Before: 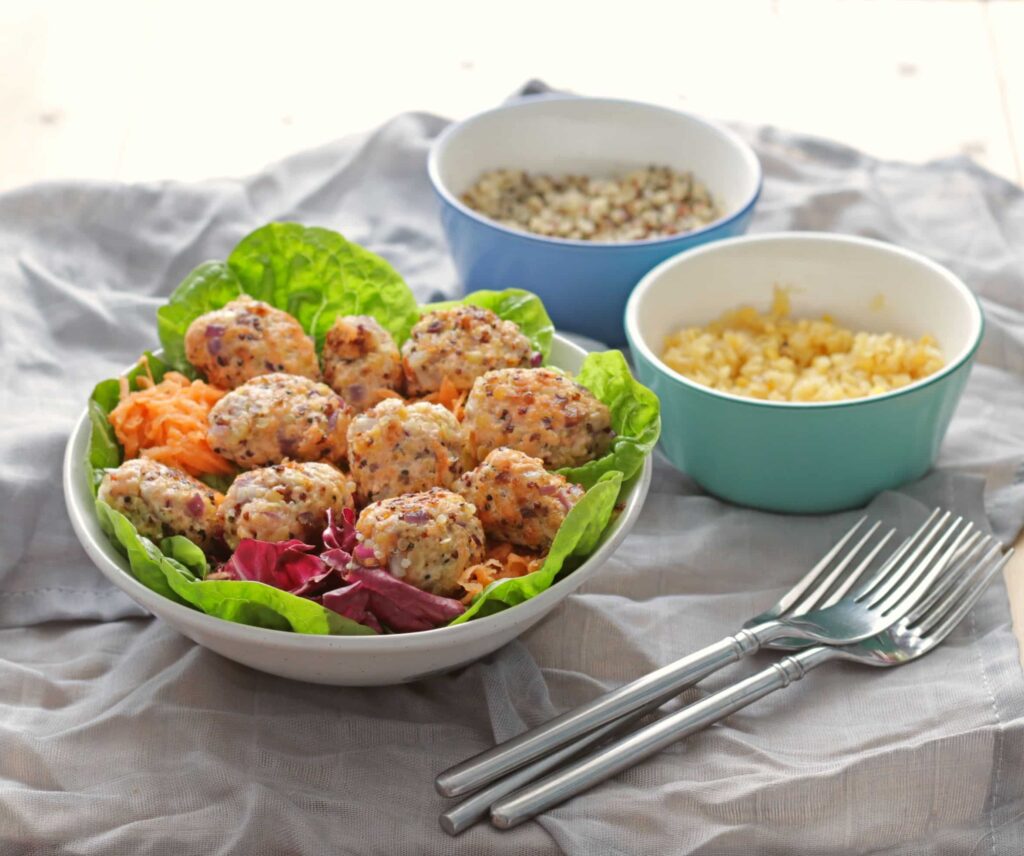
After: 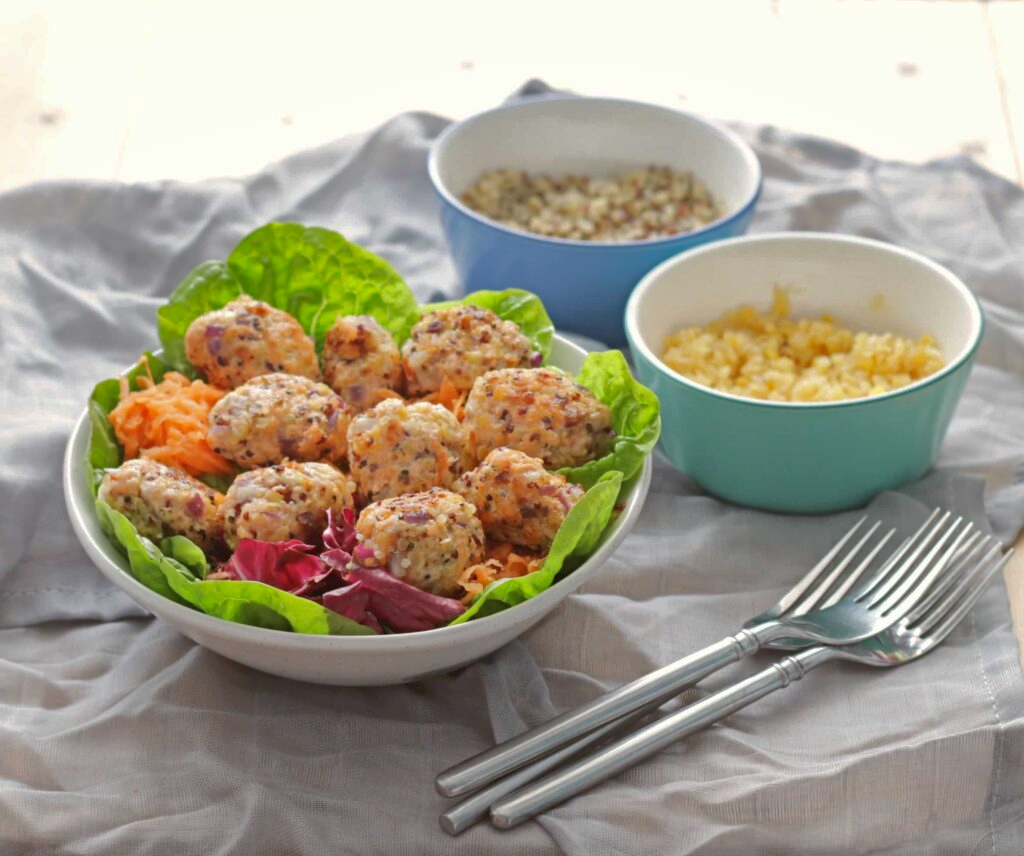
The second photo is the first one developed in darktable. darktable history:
white balance: emerald 1
shadows and highlights: on, module defaults
exposure: compensate highlight preservation false
